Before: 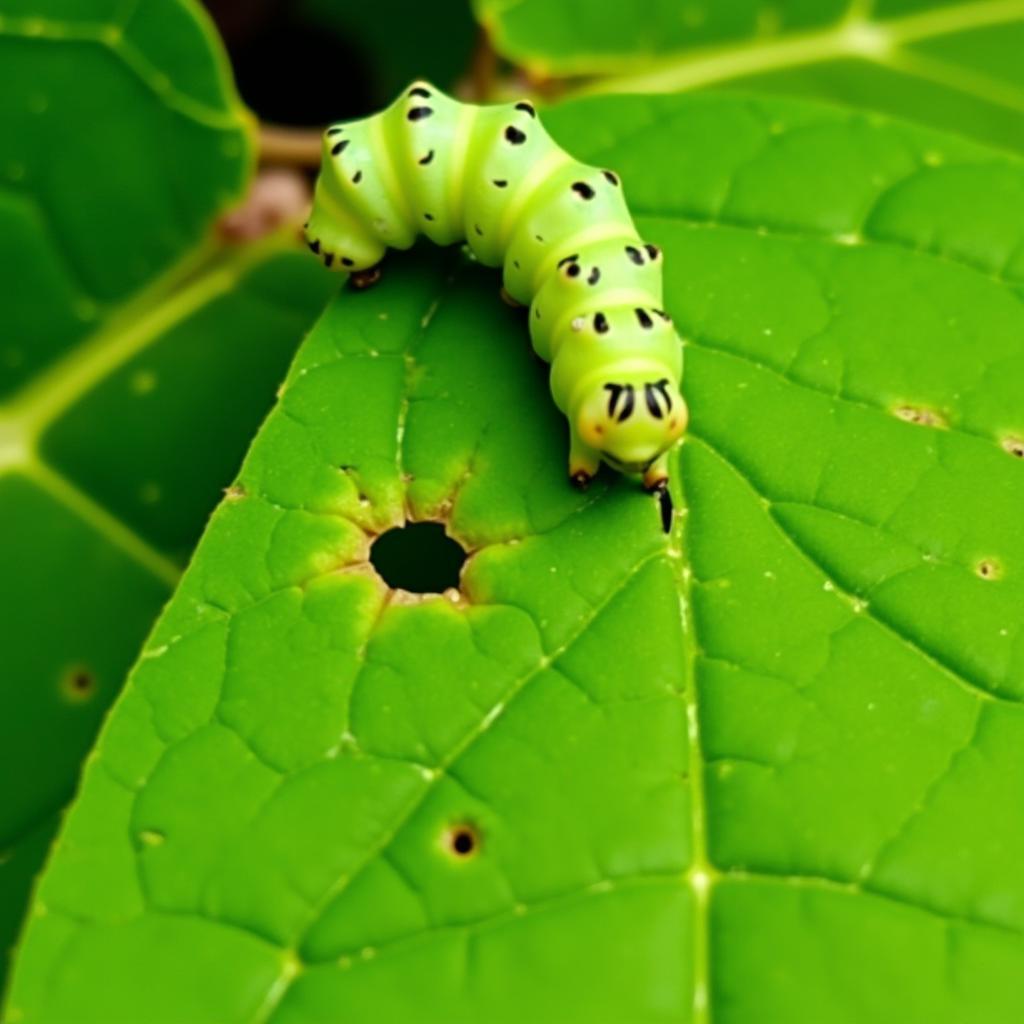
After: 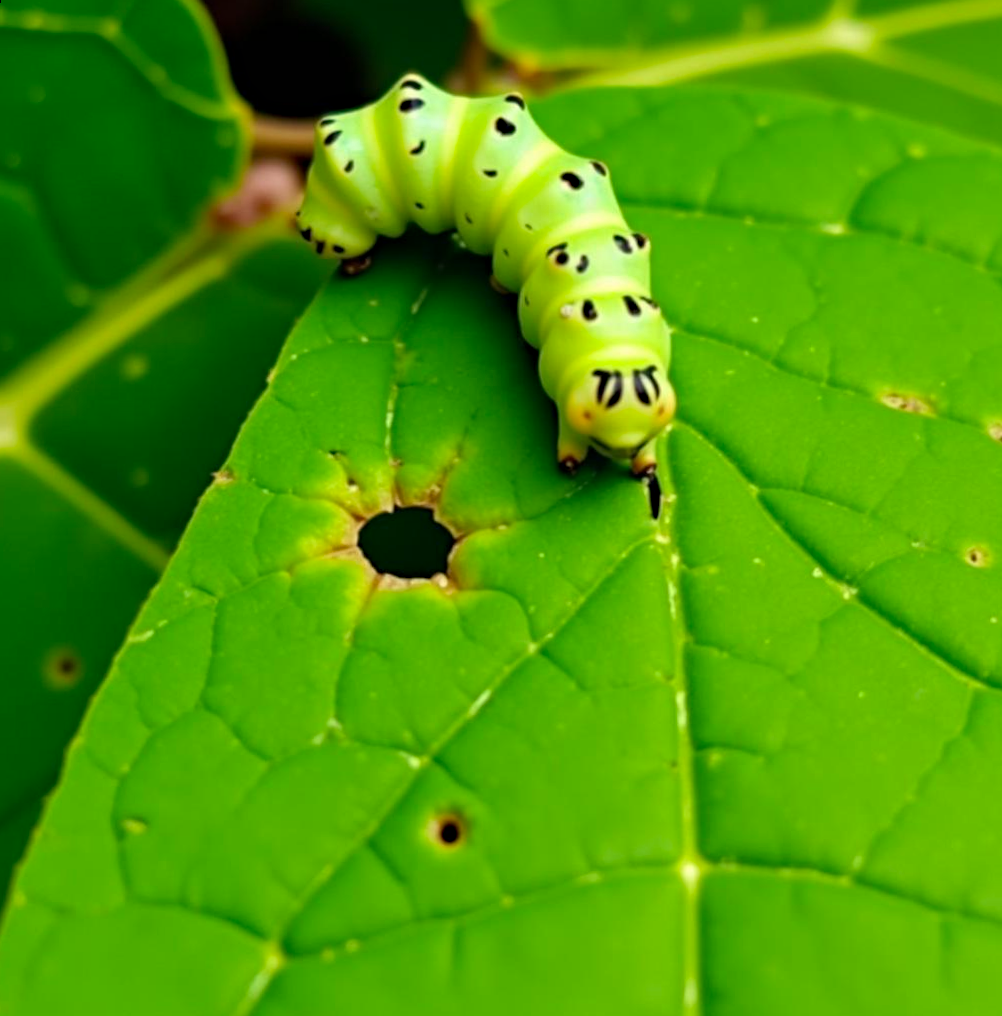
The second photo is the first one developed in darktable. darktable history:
rotate and perspective: rotation 0.226°, lens shift (vertical) -0.042, crop left 0.023, crop right 0.982, crop top 0.006, crop bottom 0.994
haze removal: strength 0.29, distance 0.25, compatibility mode true, adaptive false
